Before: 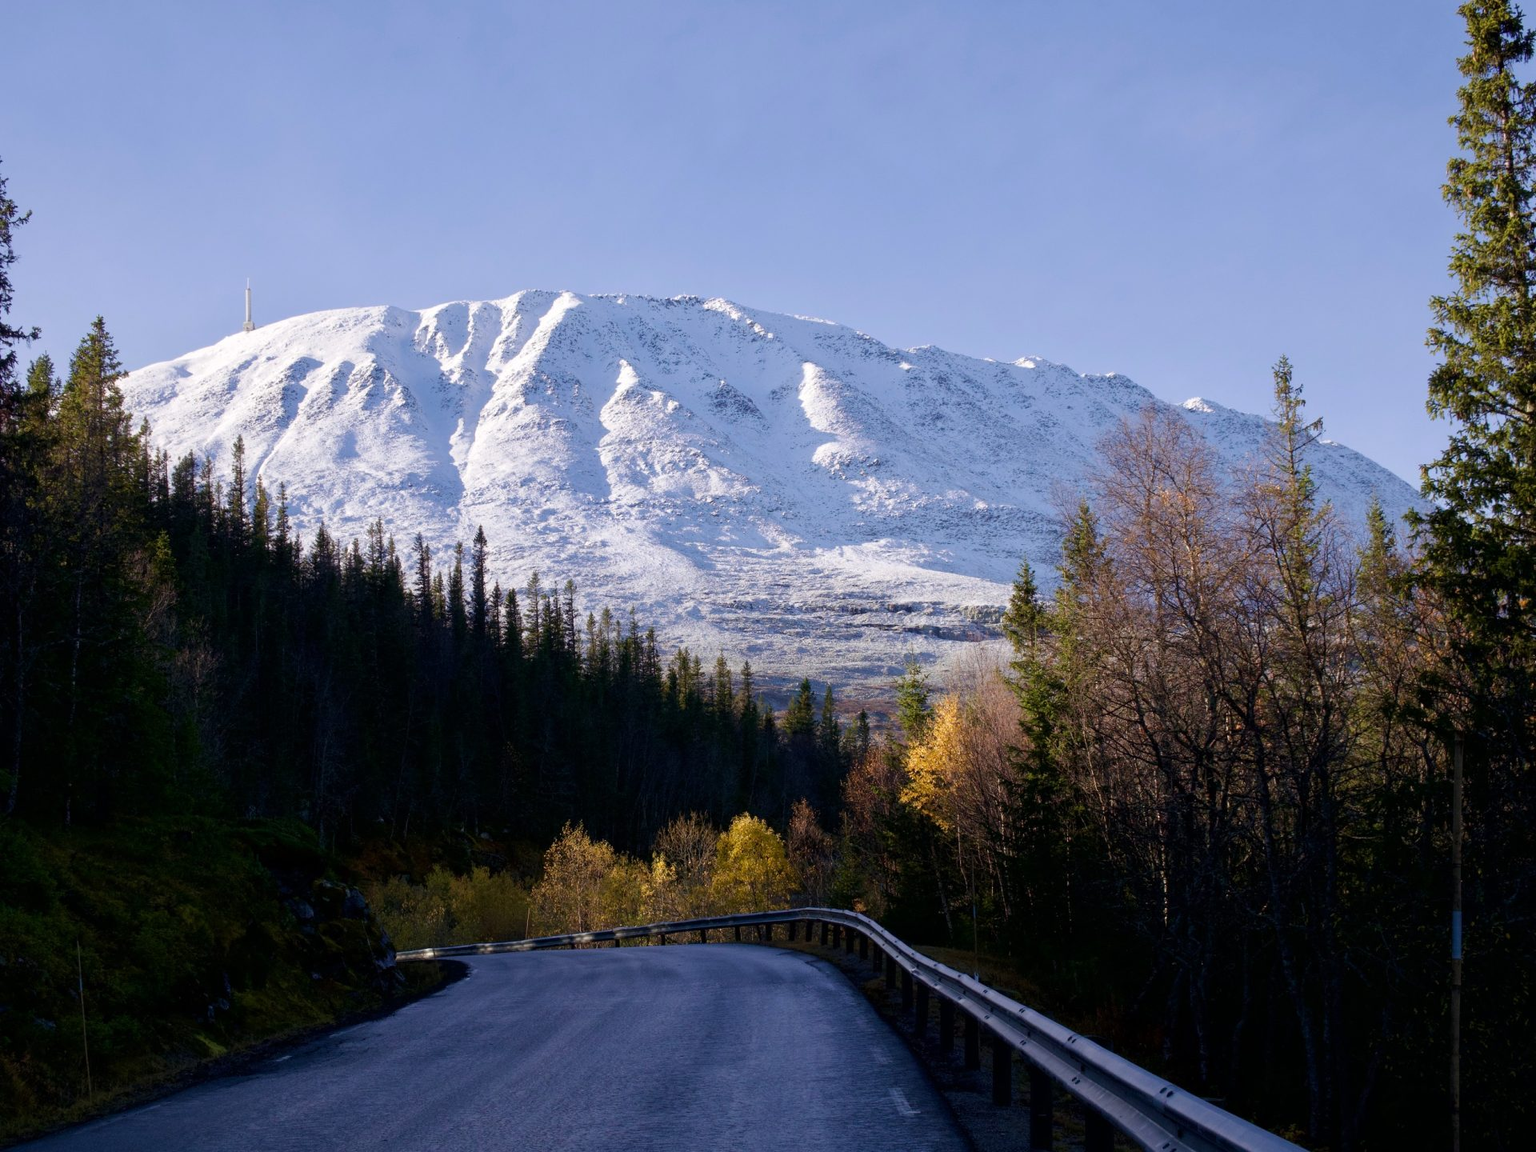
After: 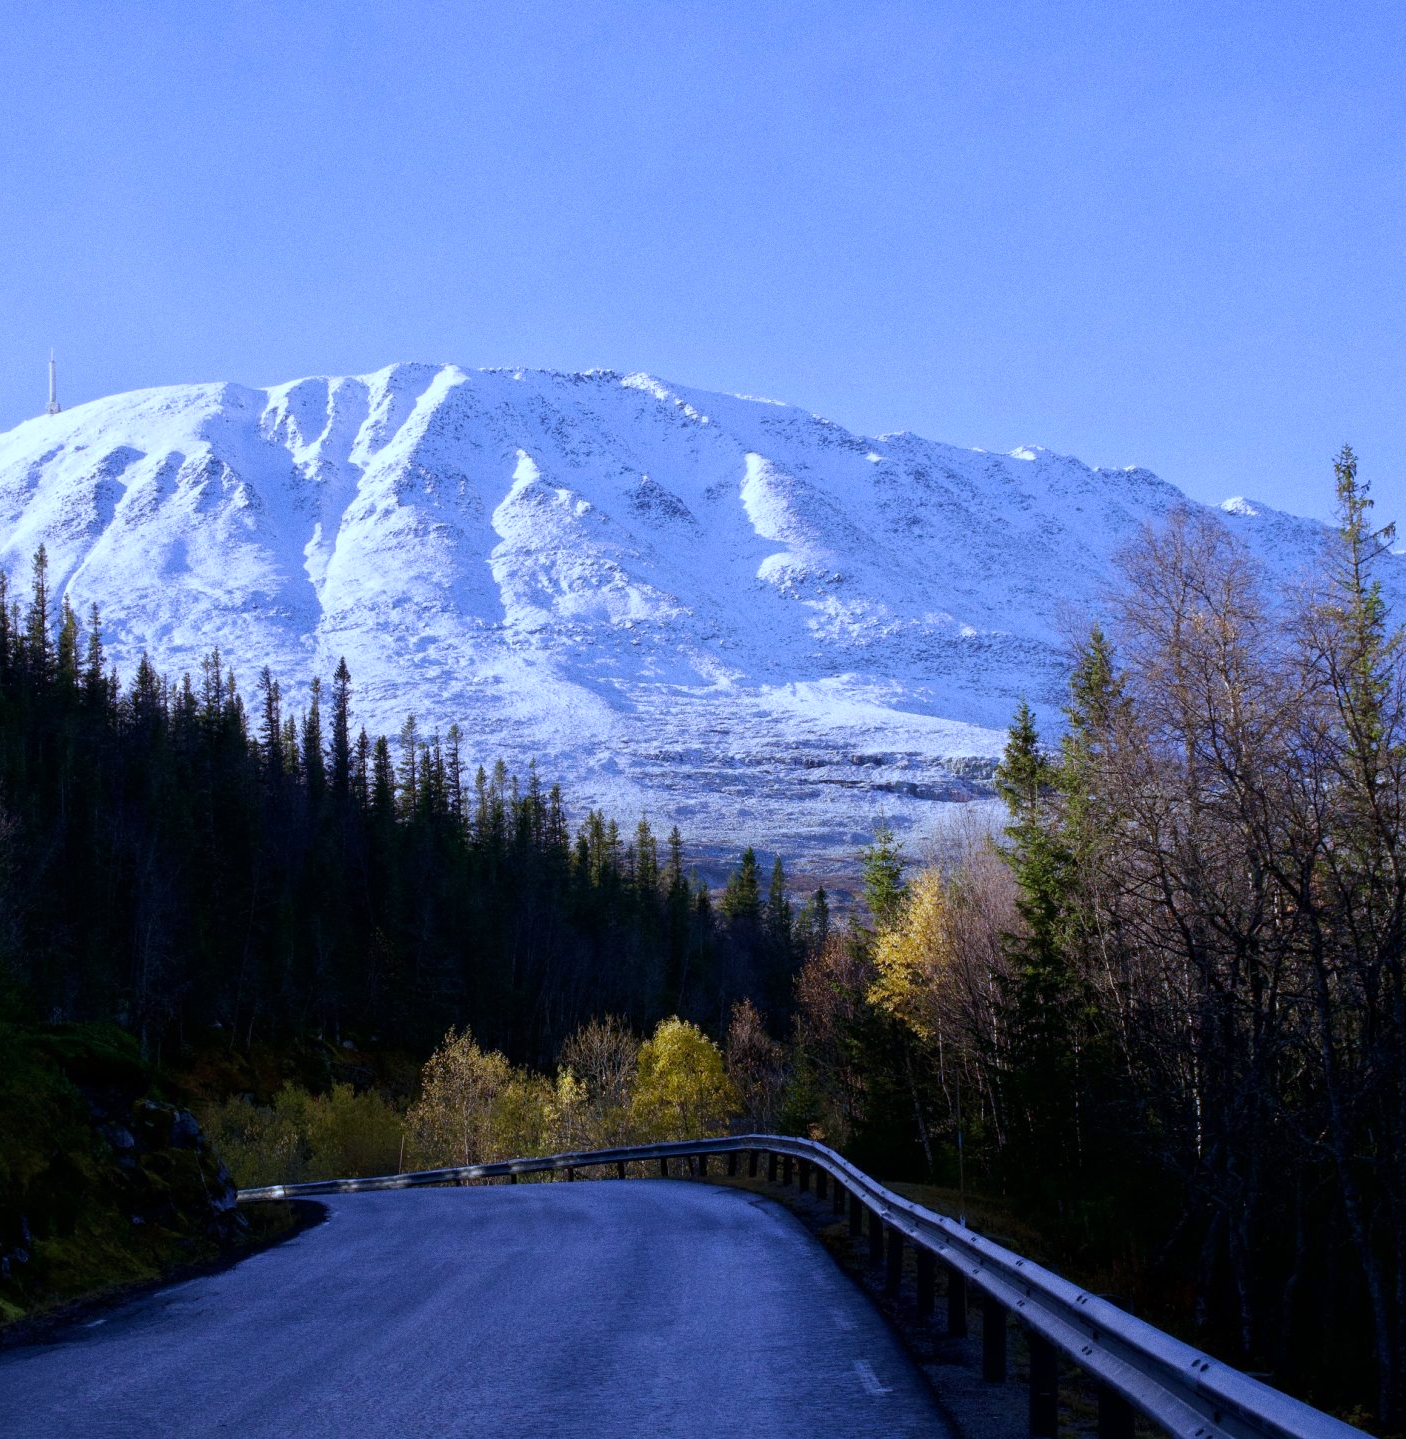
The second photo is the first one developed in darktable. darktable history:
crop: left 13.443%, right 13.31%
white balance: red 0.871, blue 1.249
rotate and perspective: automatic cropping off
grain: coarseness 0.09 ISO
rgb levels: preserve colors max RGB
